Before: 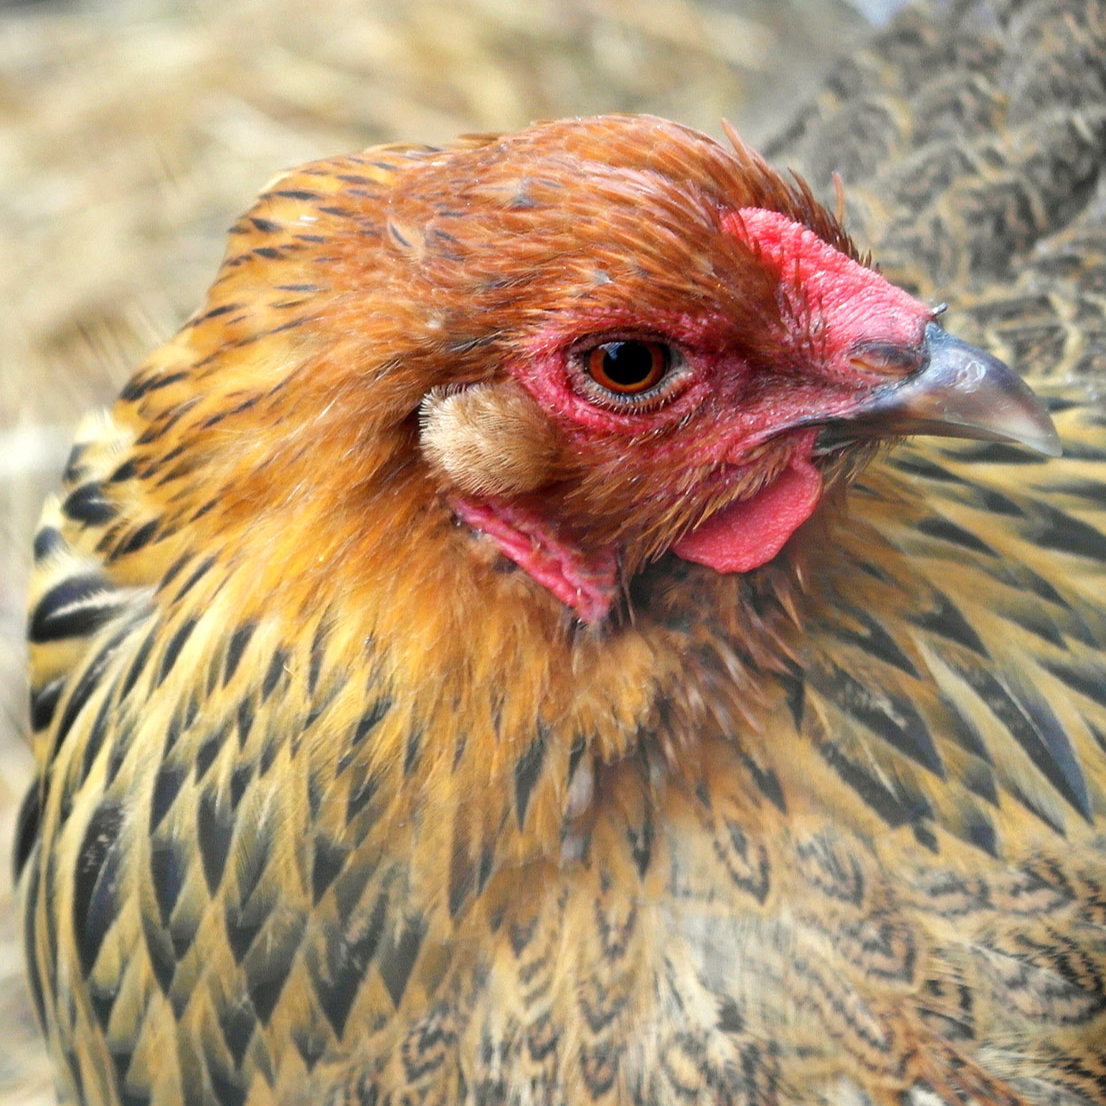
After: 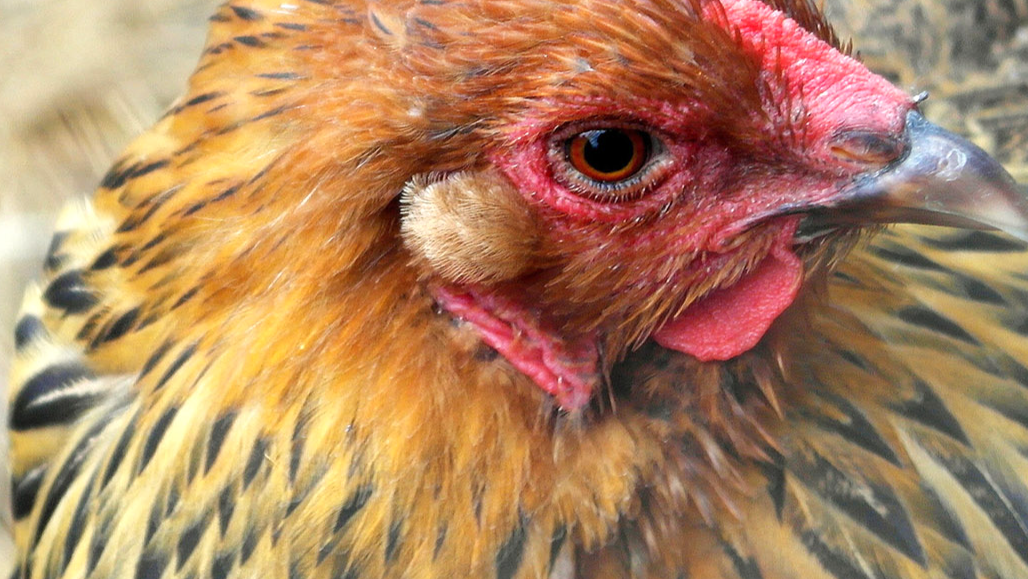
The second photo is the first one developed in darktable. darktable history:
tone equalizer: on, module defaults
crop: left 1.744%, top 19.225%, right 5.069%, bottom 28.357%
